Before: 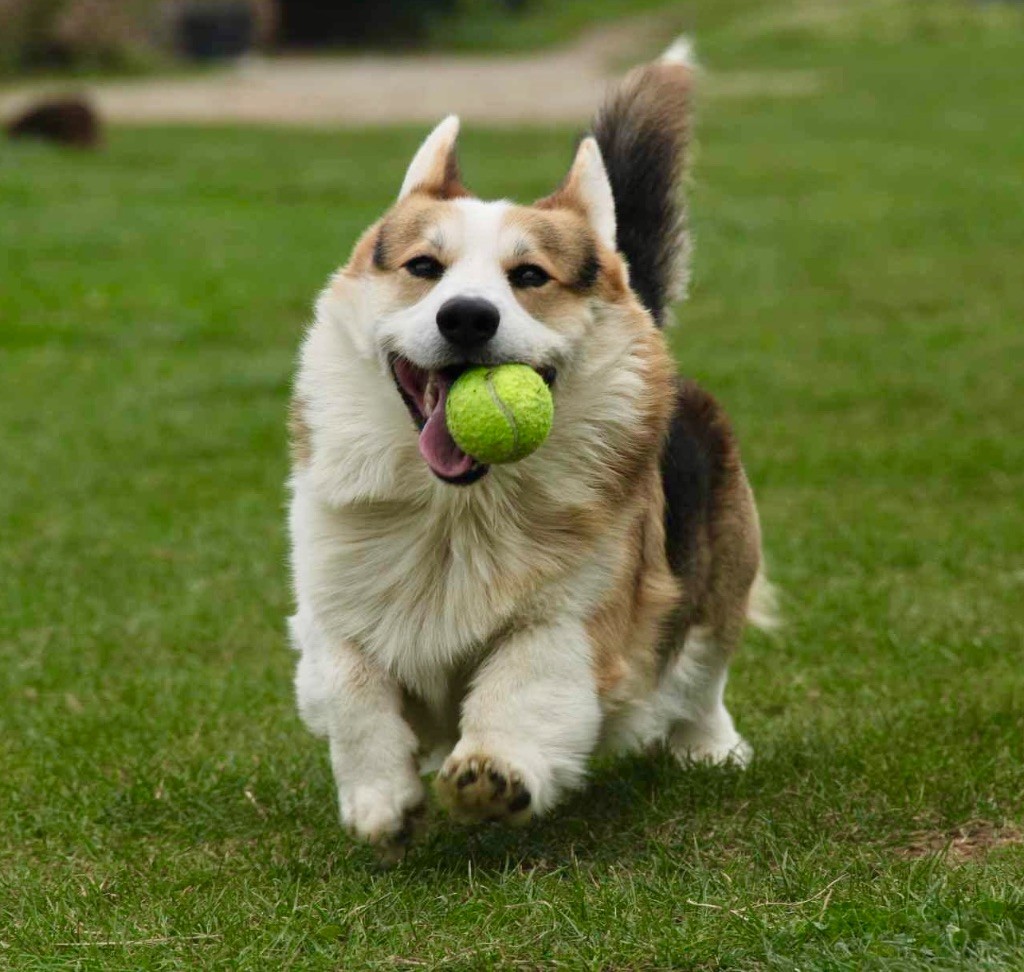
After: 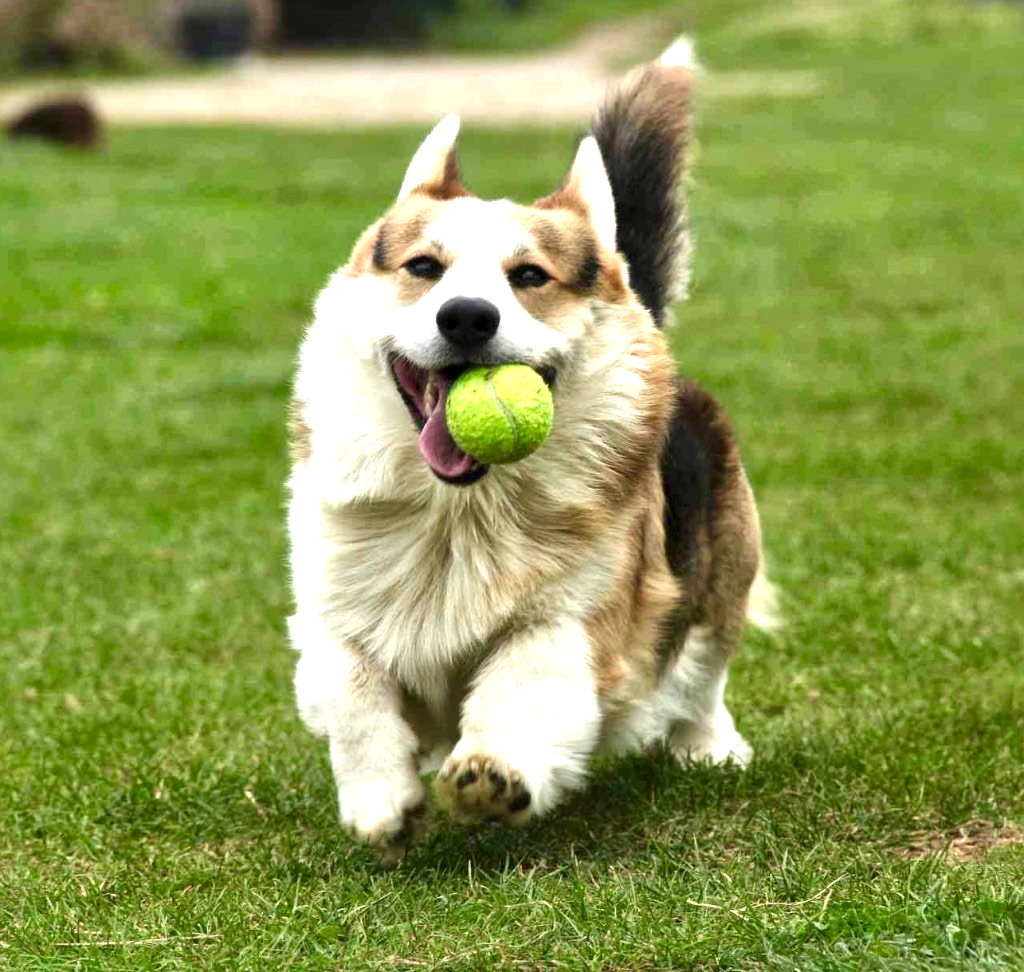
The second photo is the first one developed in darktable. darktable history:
local contrast: mode bilateral grid, contrast 50, coarseness 50, detail 150%, midtone range 0.2
exposure: exposure 1 EV, compensate highlight preservation false
